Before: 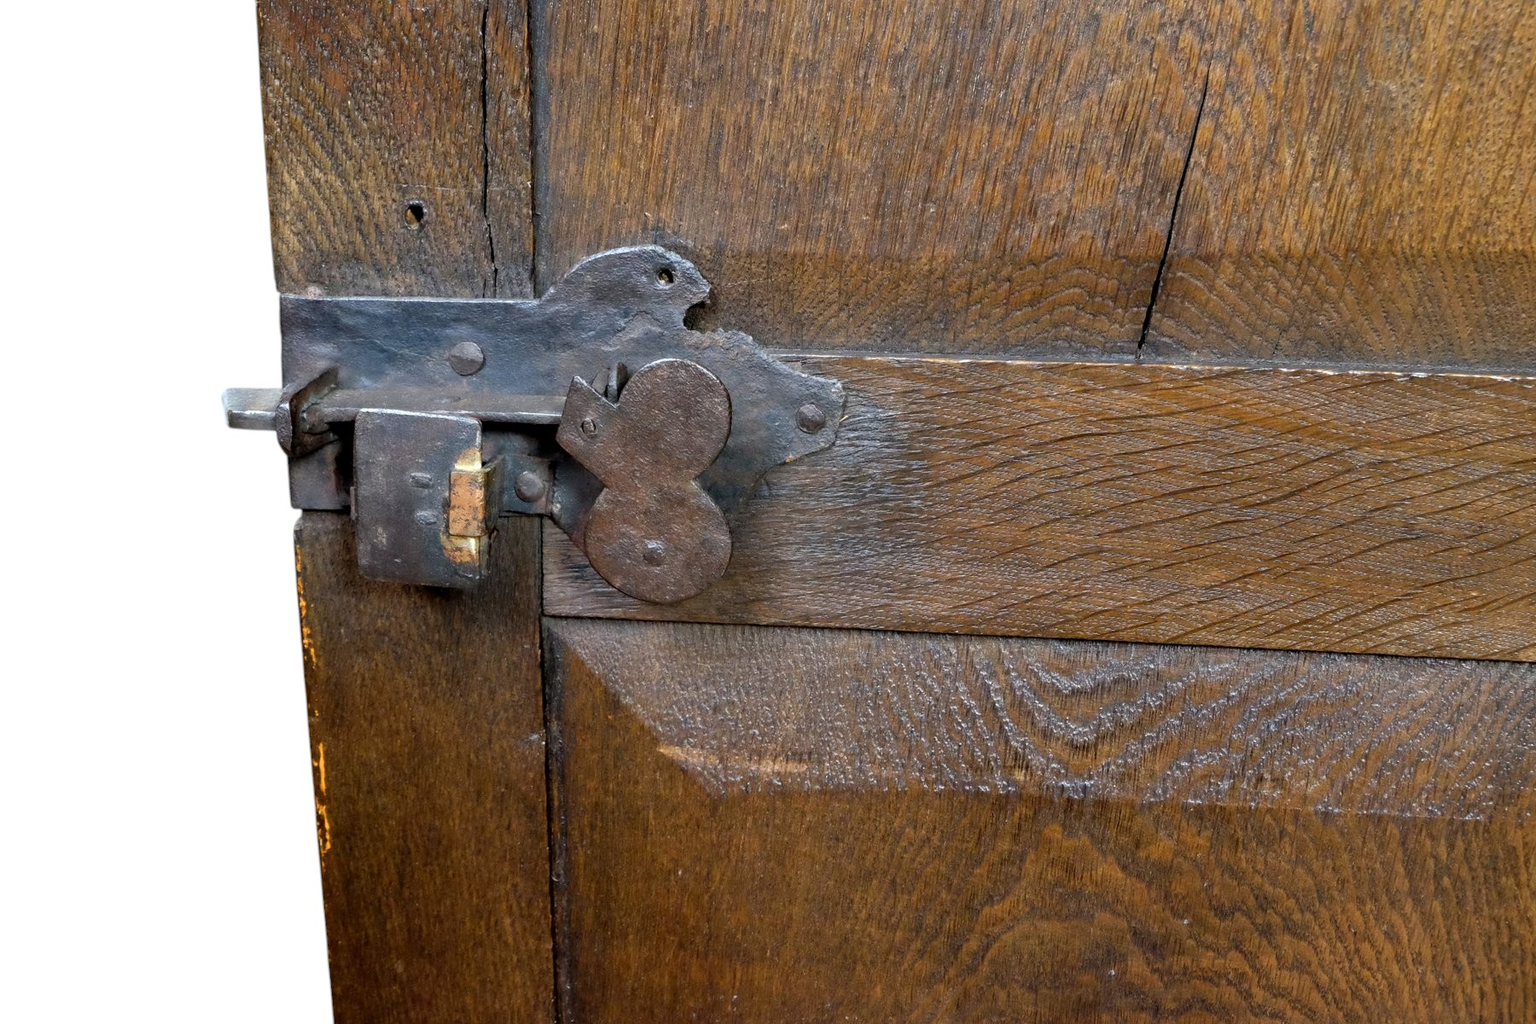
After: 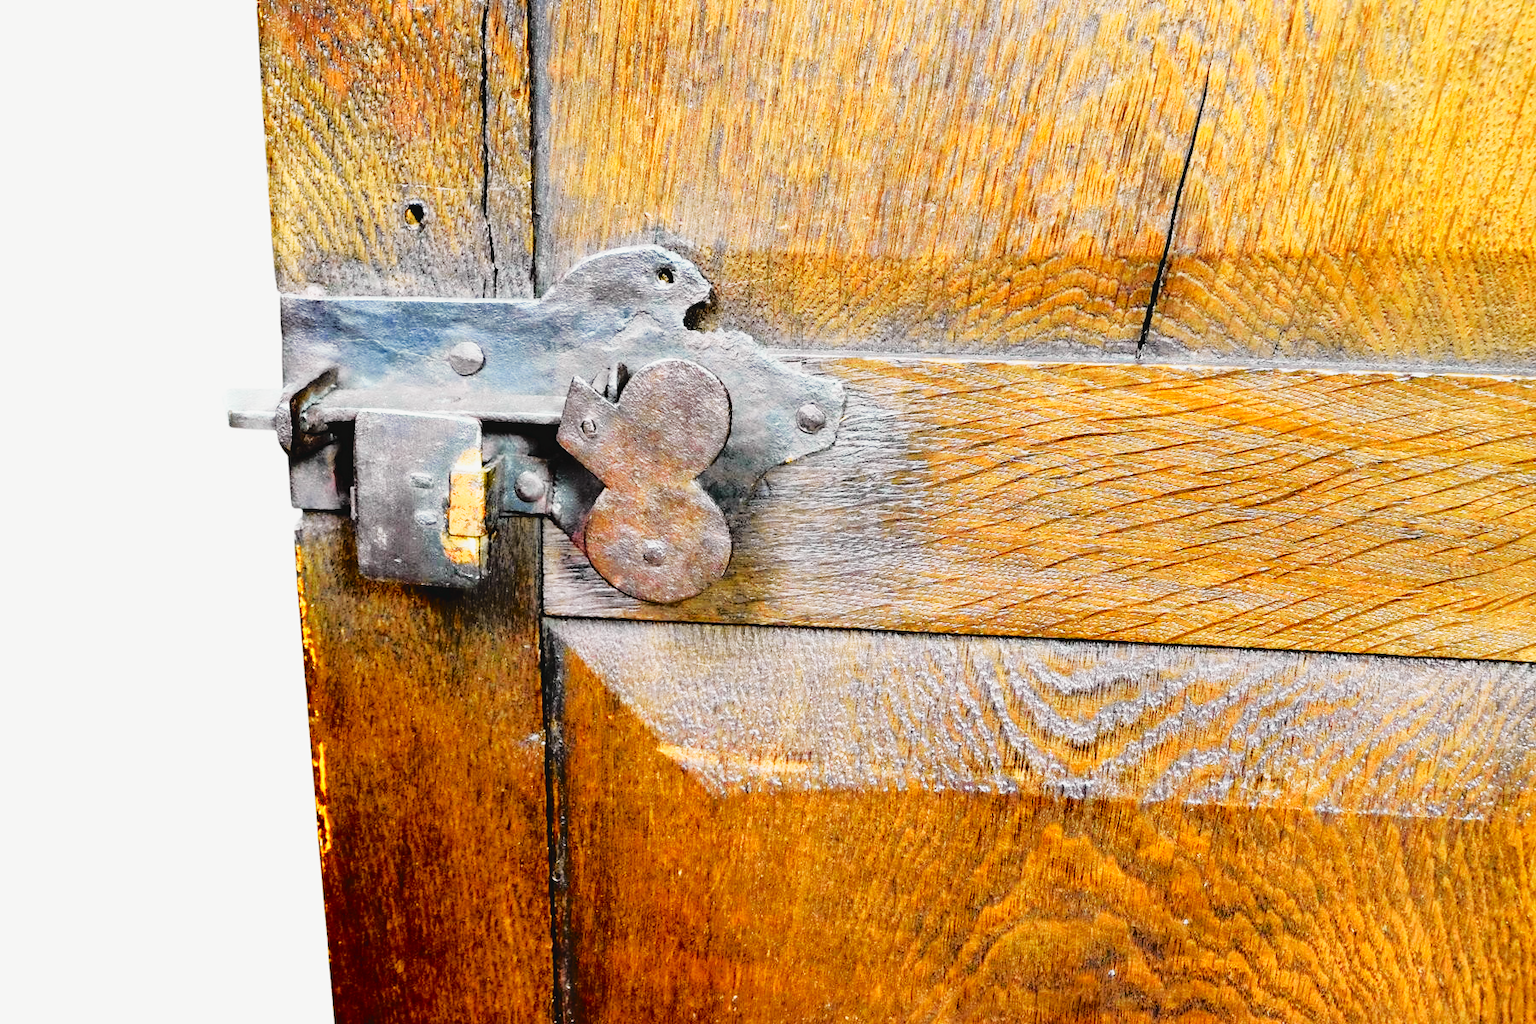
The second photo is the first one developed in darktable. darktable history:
base curve: curves: ch0 [(0, 0.003) (0.001, 0.002) (0.006, 0.004) (0.02, 0.022) (0.048, 0.086) (0.094, 0.234) (0.162, 0.431) (0.258, 0.629) (0.385, 0.8) (0.548, 0.918) (0.751, 0.988) (1, 1)], preserve colors none
tone curve: curves: ch0 [(0, 0.029) (0.168, 0.142) (0.359, 0.44) (0.469, 0.544) (0.634, 0.722) (0.858, 0.903) (1, 0.968)]; ch1 [(0, 0) (0.437, 0.453) (0.472, 0.47) (0.502, 0.502) (0.54, 0.534) (0.57, 0.592) (0.618, 0.66) (0.699, 0.749) (0.859, 0.899) (1, 1)]; ch2 [(0, 0) (0.33, 0.301) (0.421, 0.443) (0.476, 0.498) (0.505, 0.503) (0.547, 0.557) (0.586, 0.634) (0.608, 0.676) (1, 1)], color space Lab, independent channels, preserve colors none
